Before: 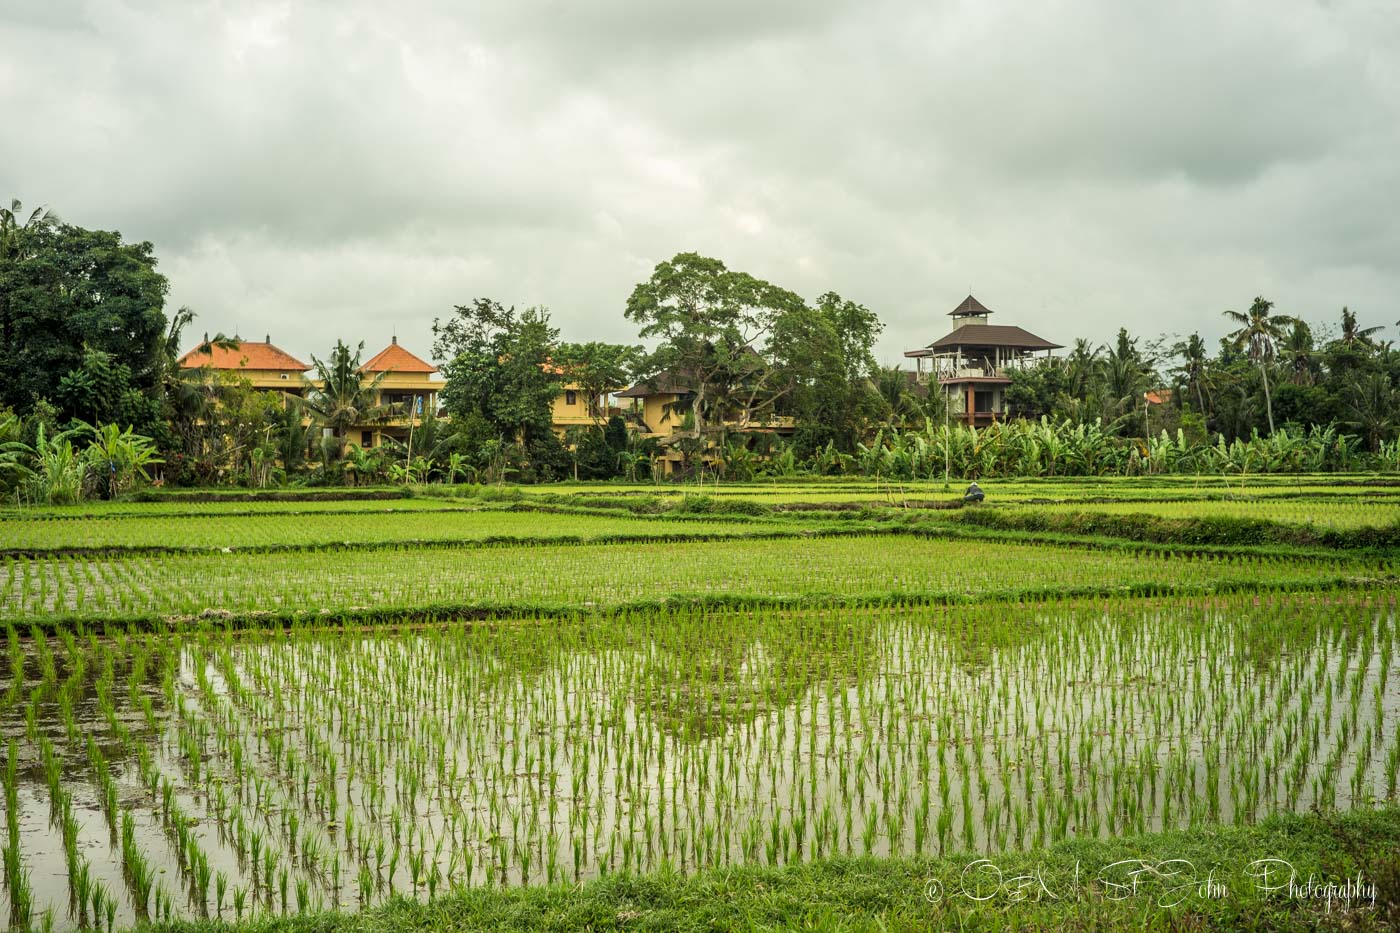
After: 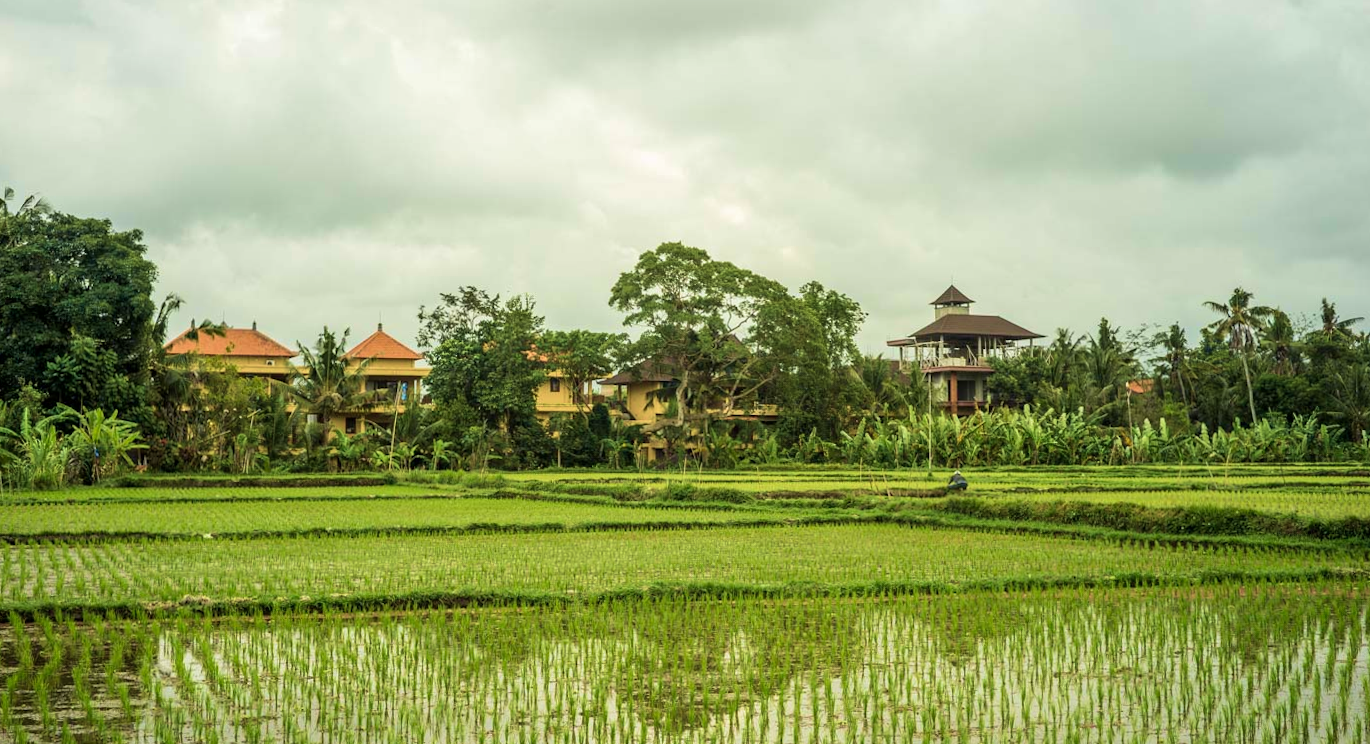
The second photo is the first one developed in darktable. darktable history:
crop: bottom 19.644%
rotate and perspective: rotation 0.226°, lens shift (vertical) -0.042, crop left 0.023, crop right 0.982, crop top 0.006, crop bottom 0.994
velvia: strength 40%
